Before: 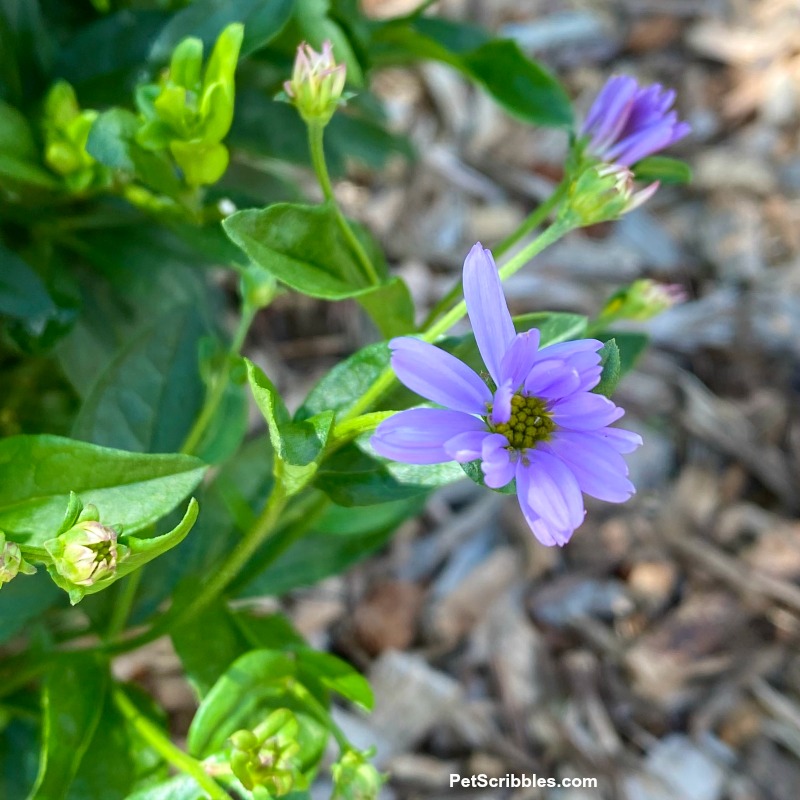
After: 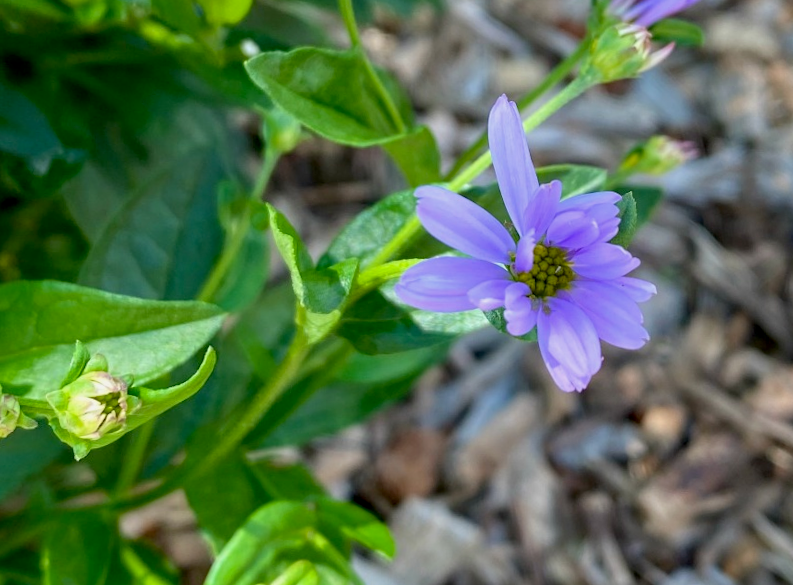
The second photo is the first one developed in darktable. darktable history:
exposure: black level correction 0.009, exposure -0.159 EV, compensate highlight preservation false
rotate and perspective: rotation 0.679°, lens shift (horizontal) 0.136, crop left 0.009, crop right 0.991, crop top 0.078, crop bottom 0.95
crop and rotate: top 15.774%, bottom 5.506%
